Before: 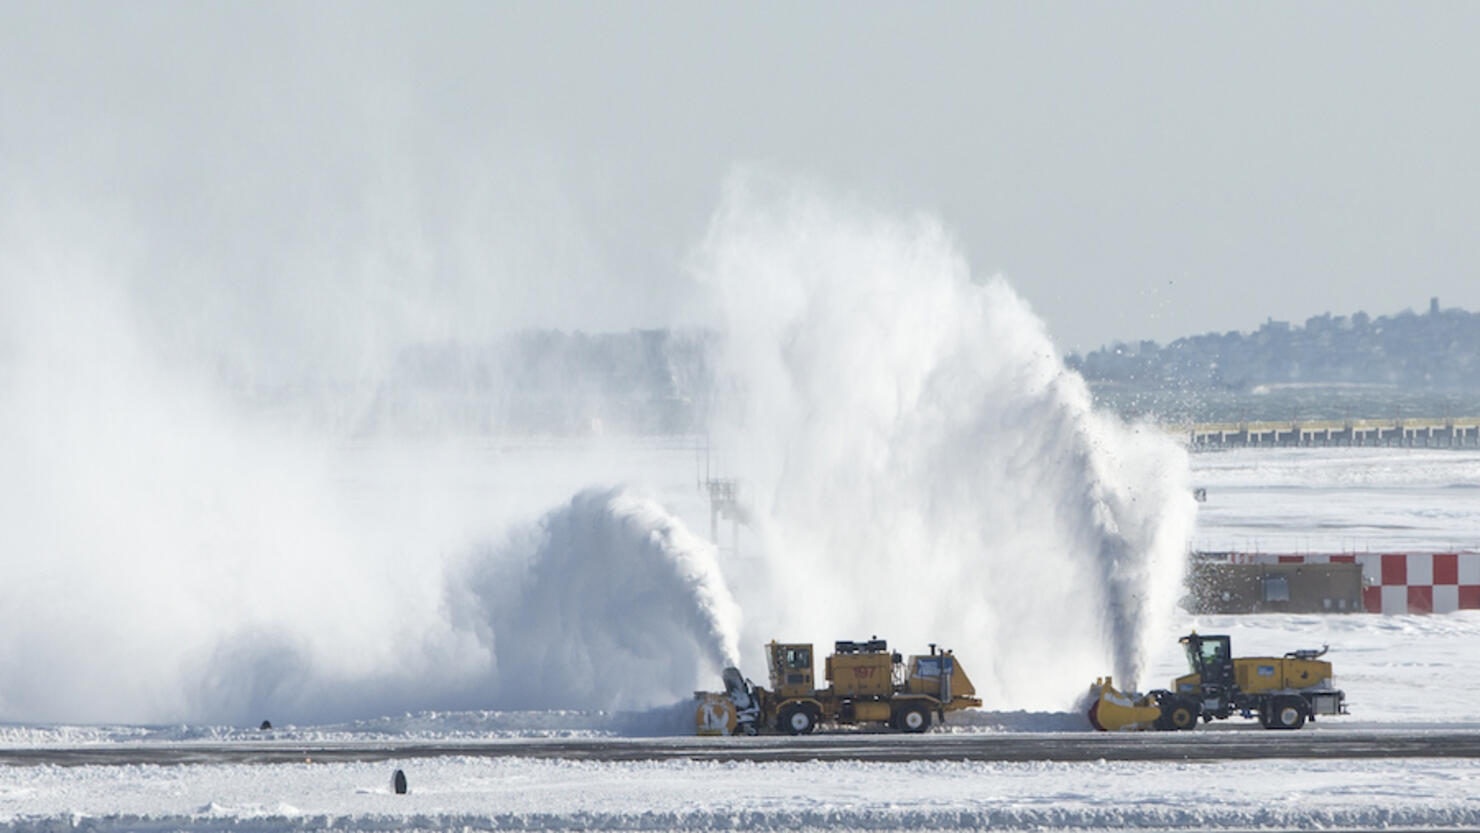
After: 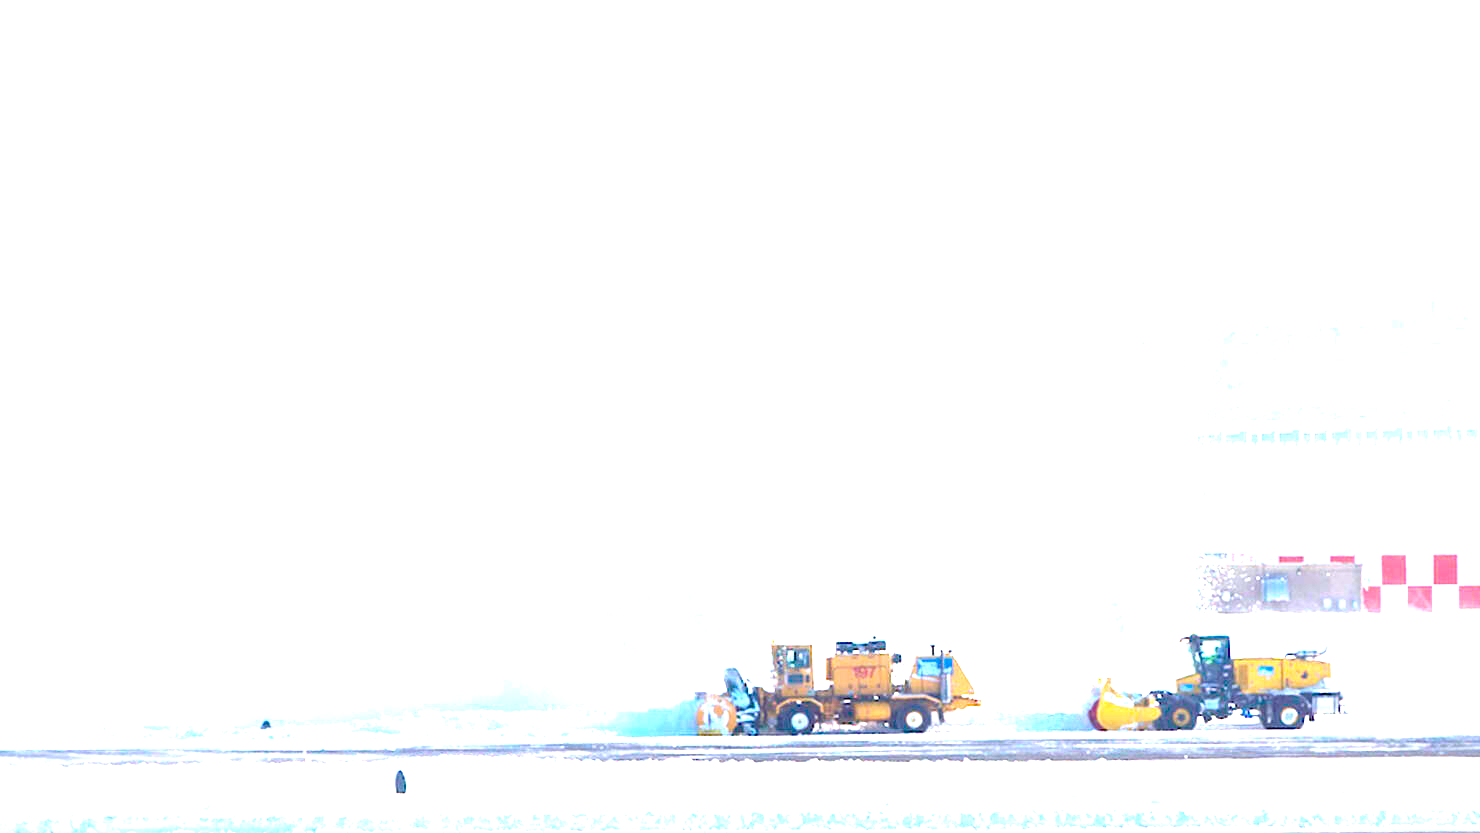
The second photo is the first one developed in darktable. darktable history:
color balance rgb: shadows lift › chroma 3.031%, shadows lift › hue 278.83°, highlights gain › chroma 1.513%, highlights gain › hue 309.84°, linear chroma grading › global chroma 14.392%, perceptual saturation grading › global saturation 20.44%, perceptual saturation grading › highlights -19.987%, perceptual saturation grading › shadows 29.672%, perceptual brilliance grading › global brilliance 17.949%, global vibrance 34.447%
exposure: black level correction 0.001, exposure 1.988 EV, compensate exposure bias true, compensate highlight preservation false
color correction: highlights a* -3.06, highlights b* -7.03, shadows a* 3.28, shadows b* 5.35
